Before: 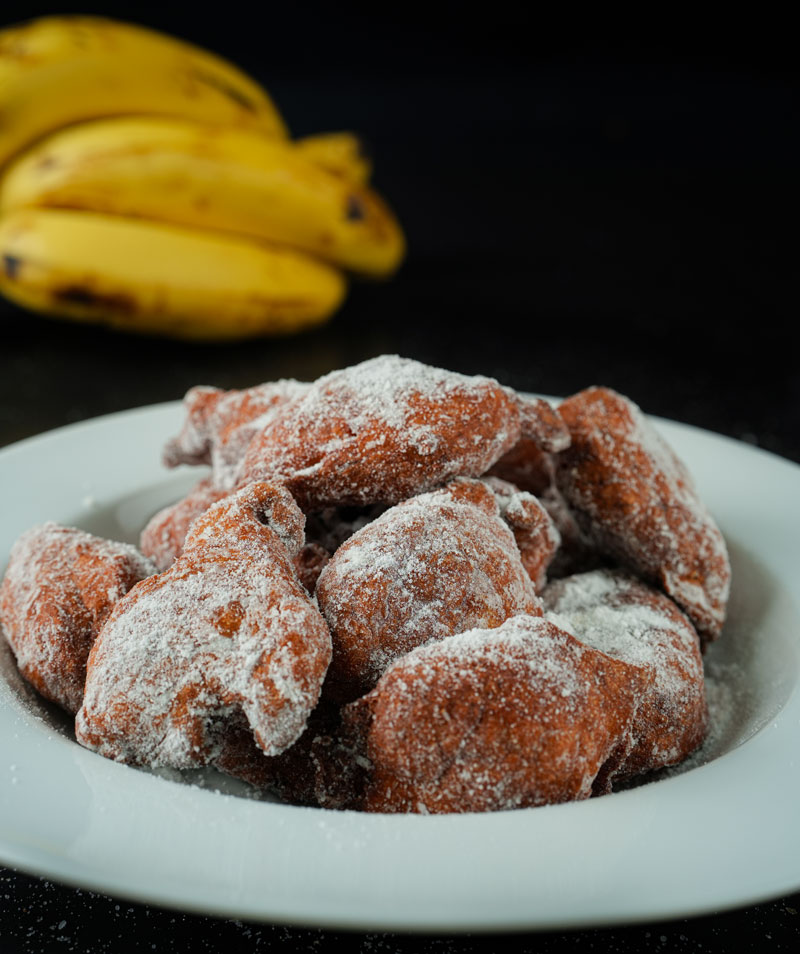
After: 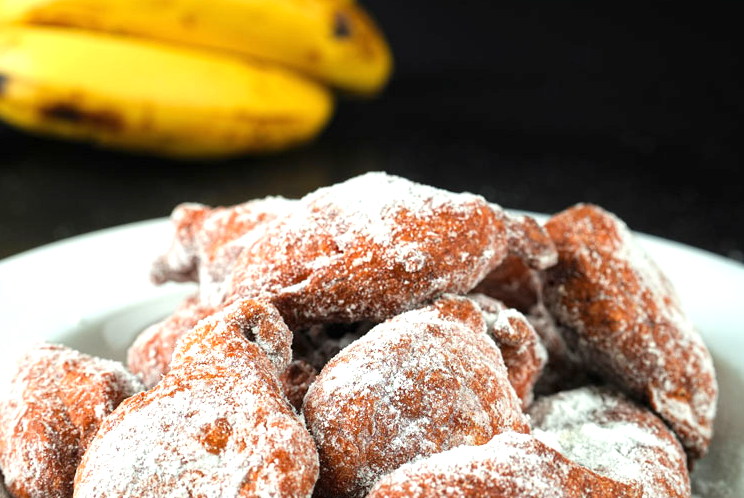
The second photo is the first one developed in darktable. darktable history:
crop: left 1.744%, top 19.225%, right 5.069%, bottom 28.357%
exposure: black level correction 0, exposure 1.1 EV, compensate exposure bias true, compensate highlight preservation false
